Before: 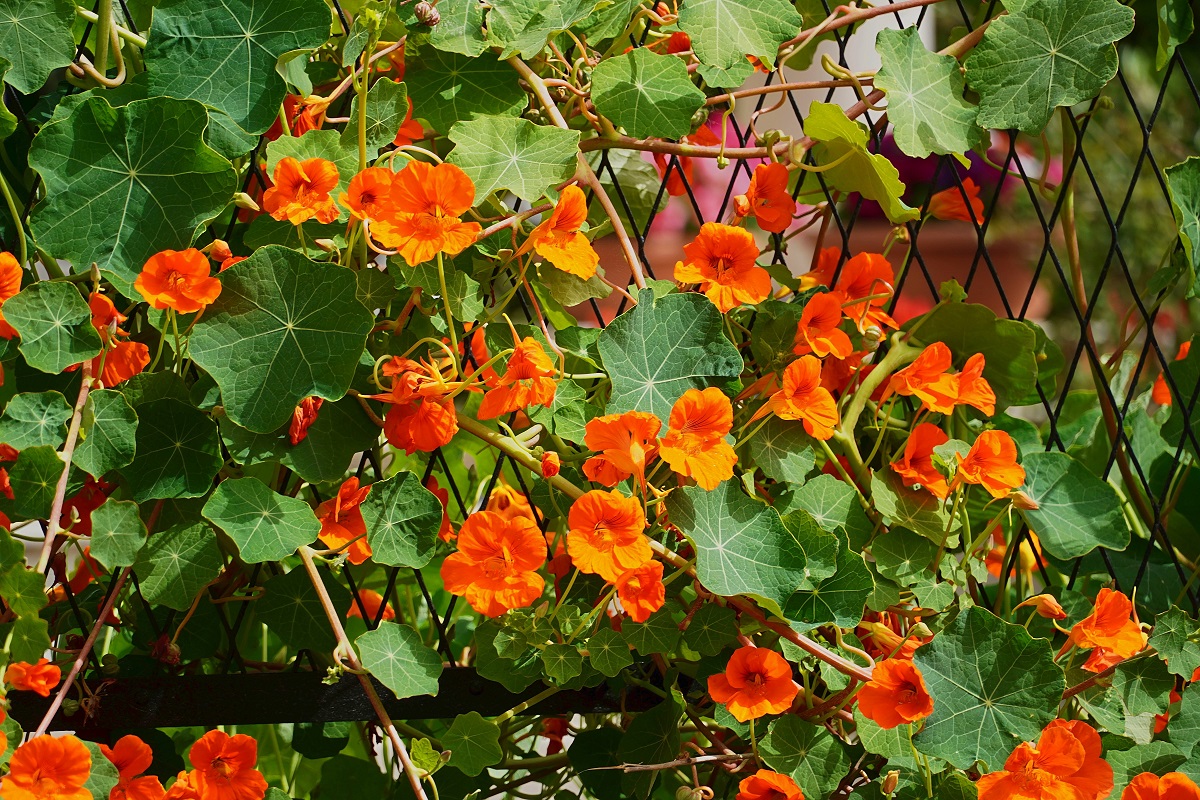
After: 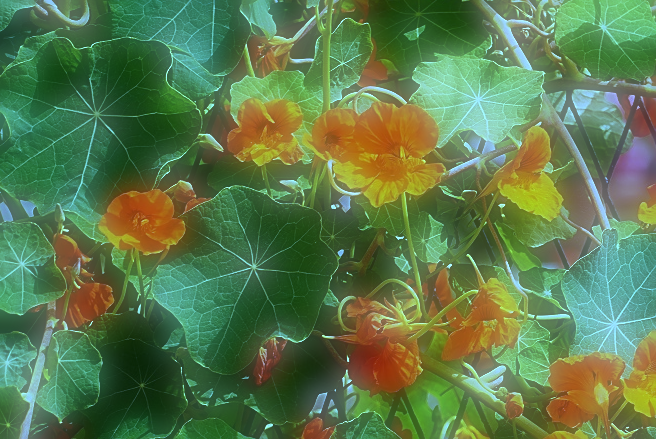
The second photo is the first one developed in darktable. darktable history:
crop and rotate: left 3.047%, top 7.509%, right 42.236%, bottom 37.598%
rgb levels: preserve colors max RGB
sharpen: on, module defaults
white balance: red 0.766, blue 1.537
color balance: mode lift, gamma, gain (sRGB), lift [0.997, 0.979, 1.021, 1.011], gamma [1, 1.084, 0.916, 0.998], gain [1, 0.87, 1.13, 1.101], contrast 4.55%, contrast fulcrum 38.24%, output saturation 104.09%
soften: on, module defaults
